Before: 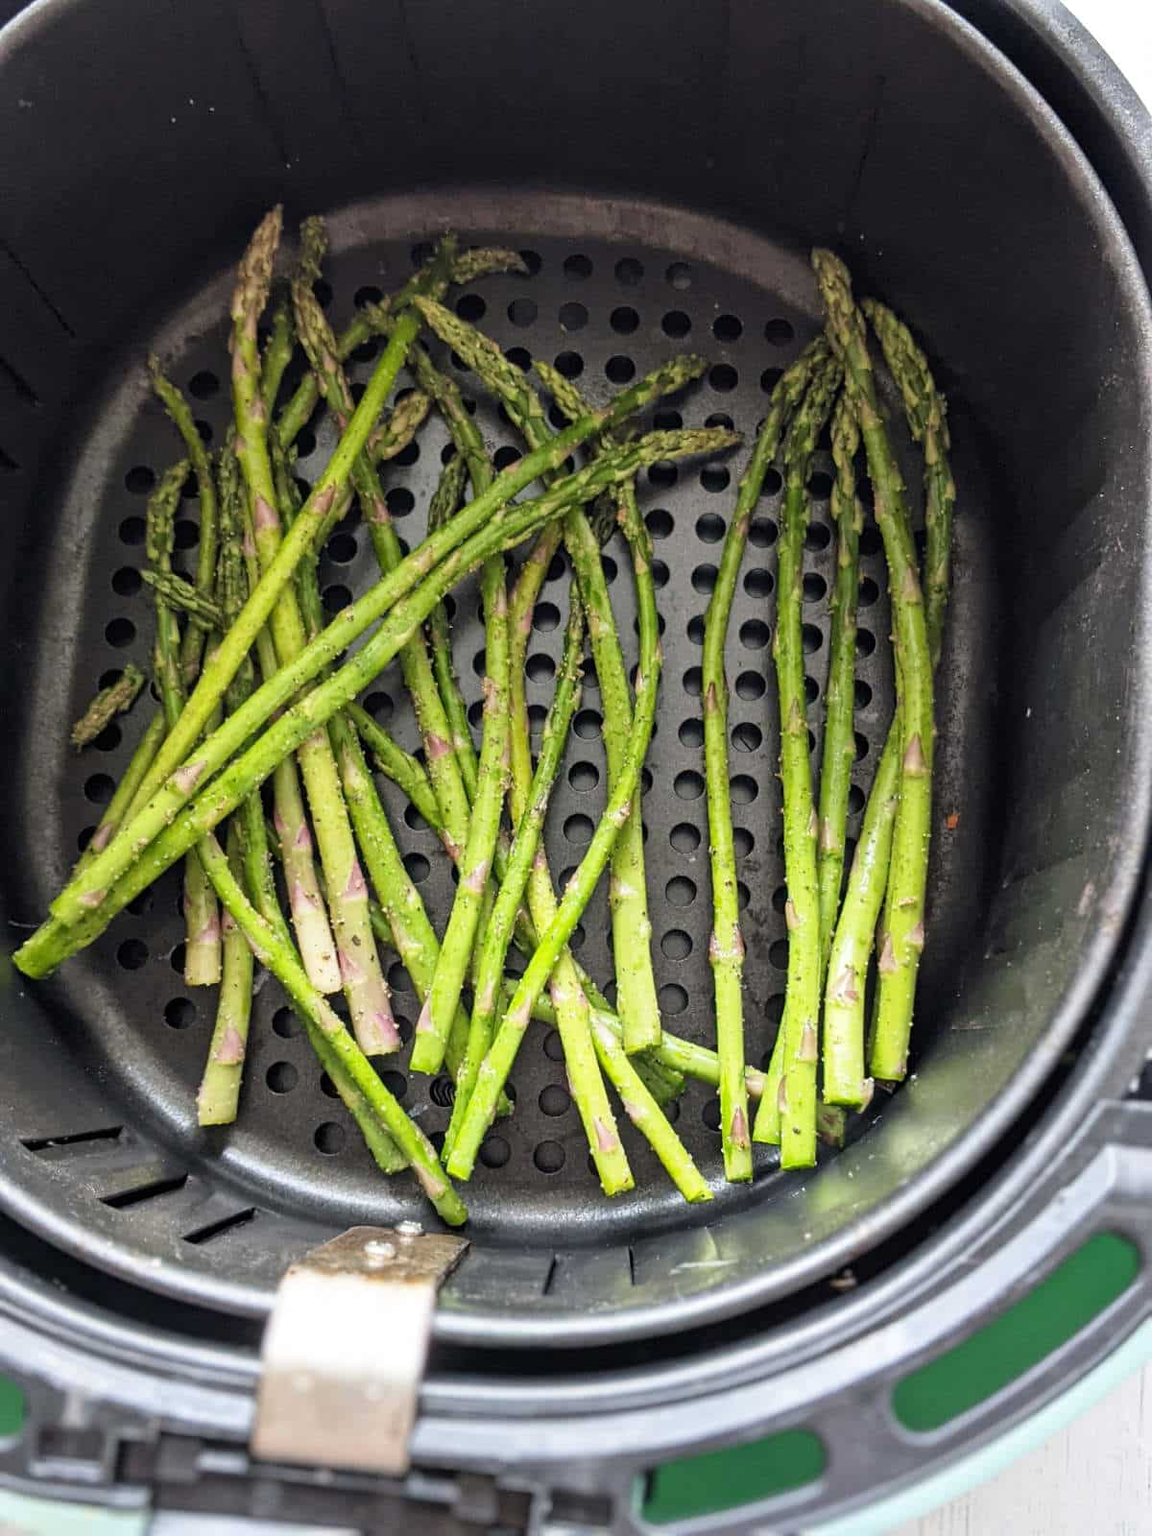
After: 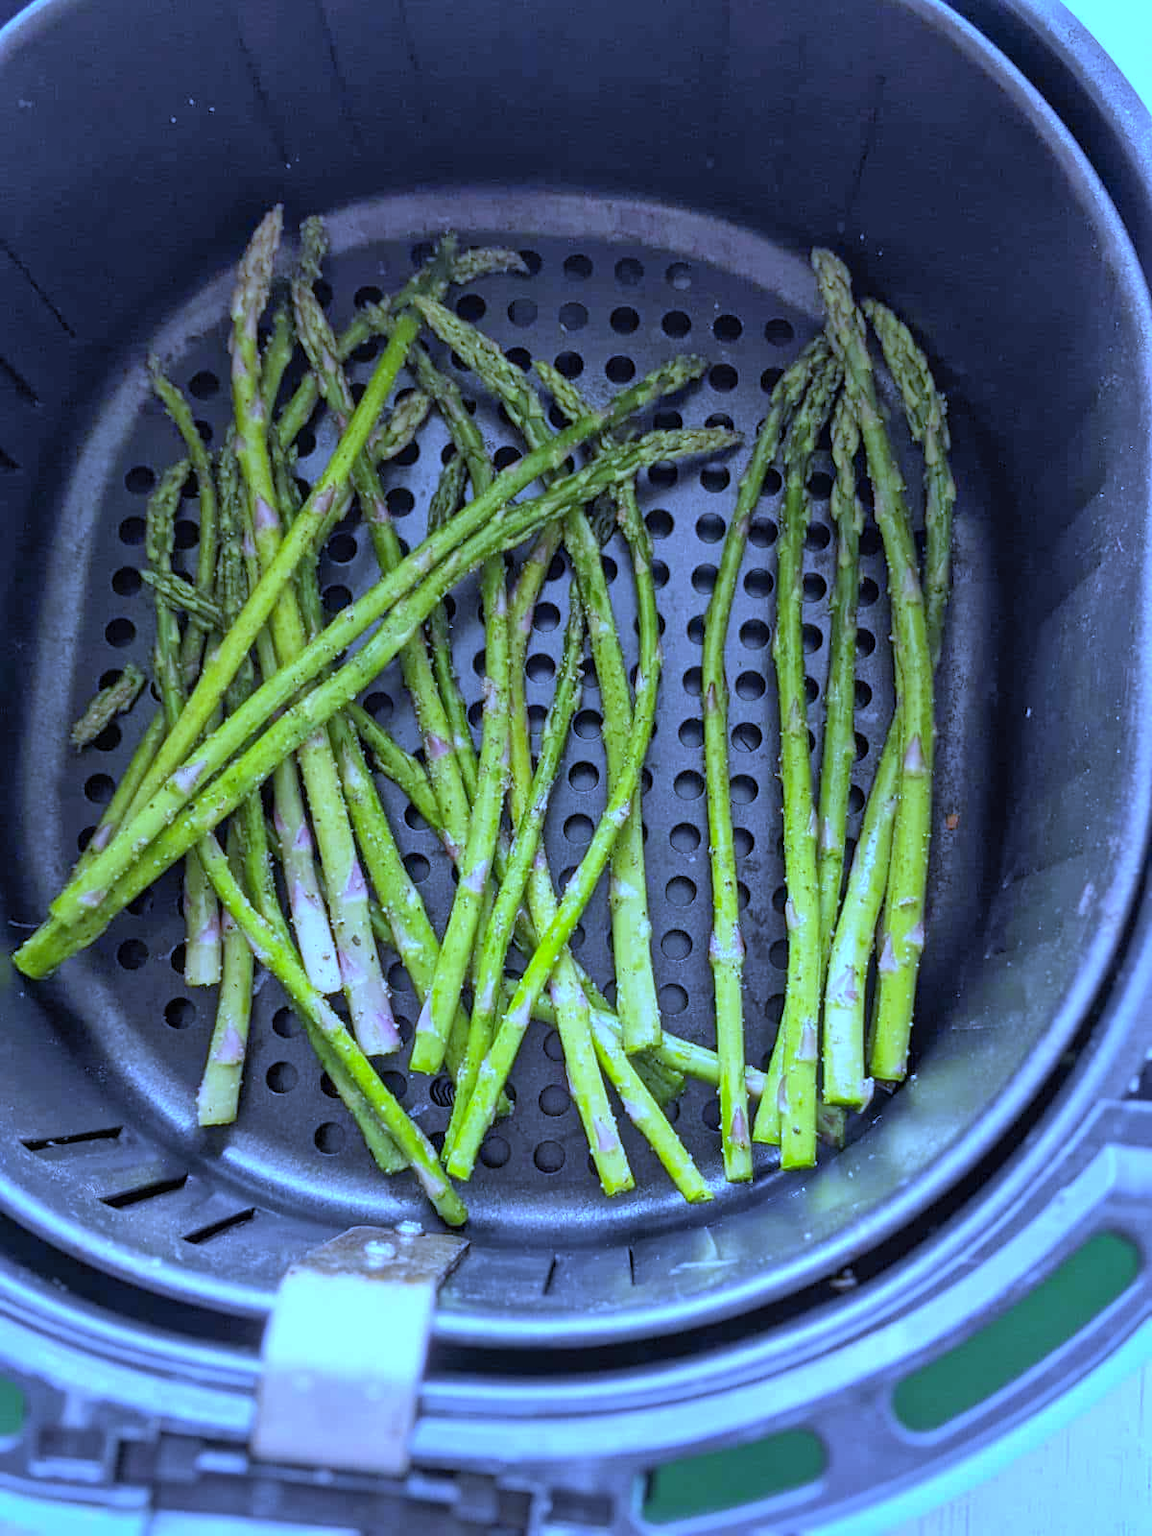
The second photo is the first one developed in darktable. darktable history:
white balance: red 0.766, blue 1.537
shadows and highlights: on, module defaults
